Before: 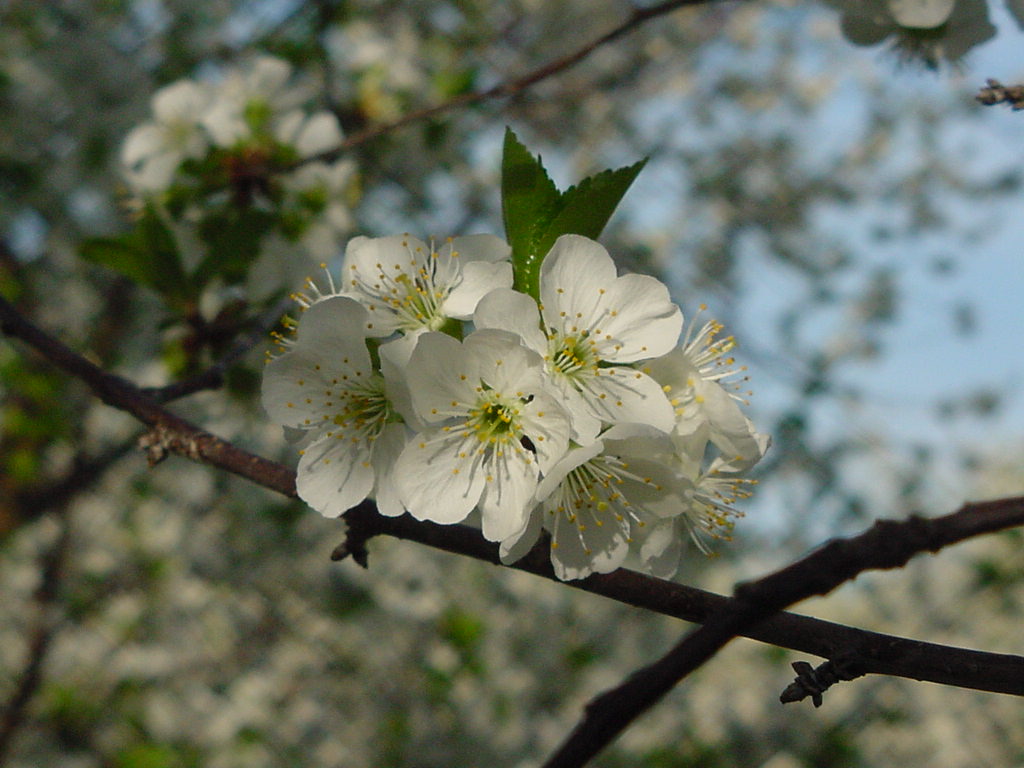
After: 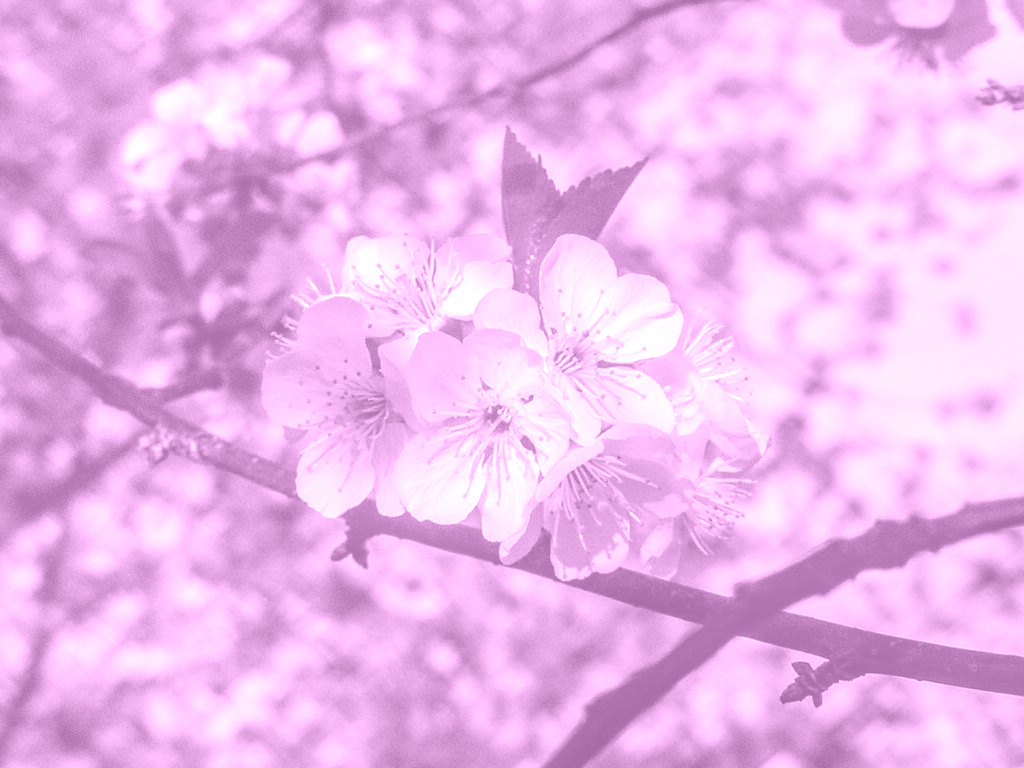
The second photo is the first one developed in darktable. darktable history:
colorize: hue 331.2°, saturation 75%, source mix 30.28%, lightness 70.52%, version 1
local contrast: highlights 115%, shadows 42%, detail 293%
white balance: red 1.123, blue 0.83
